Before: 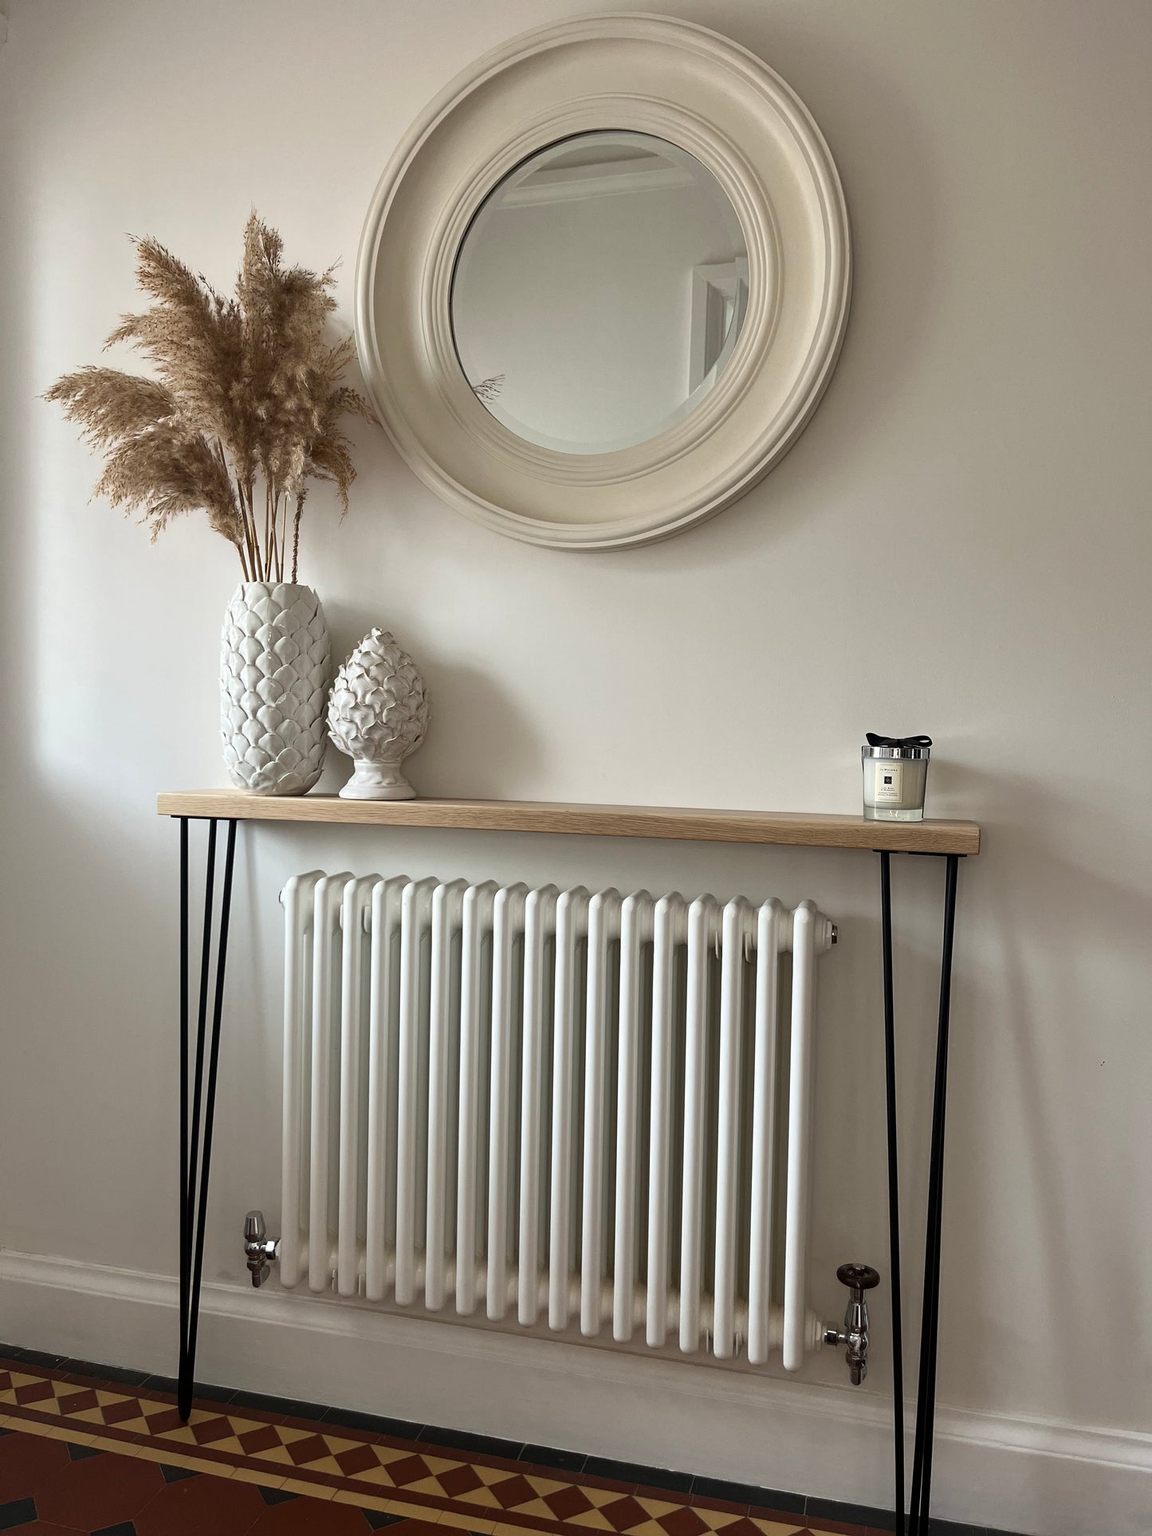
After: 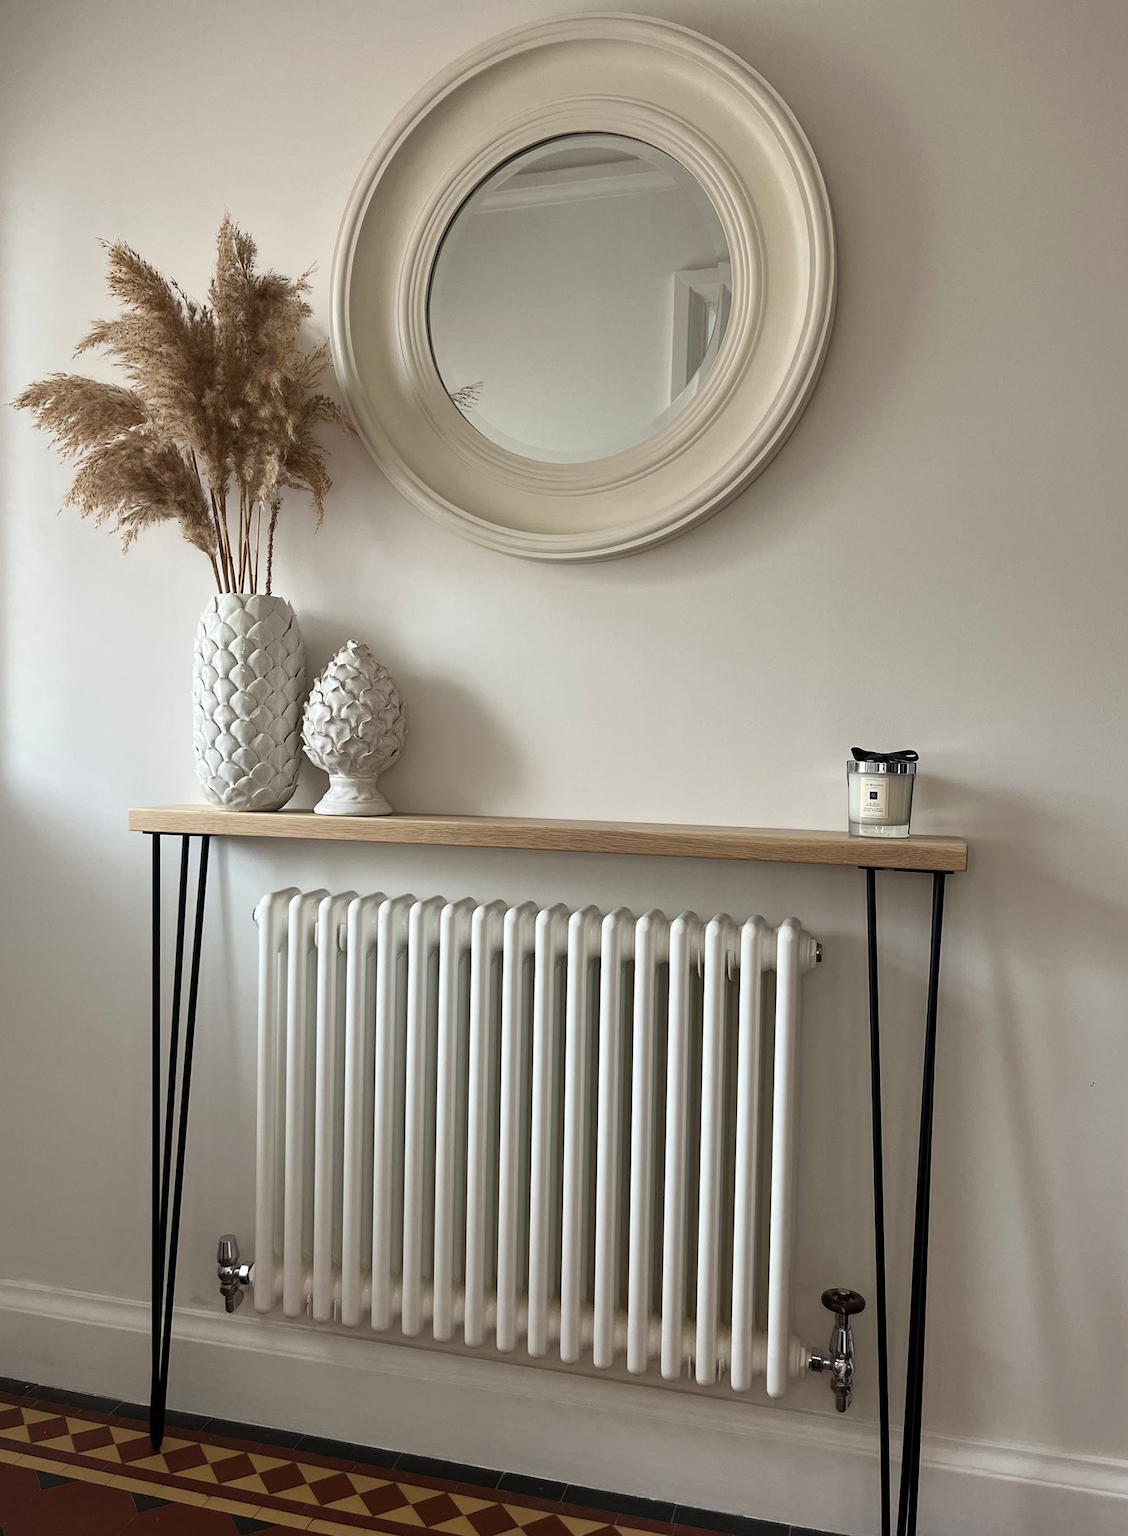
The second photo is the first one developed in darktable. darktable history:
crop and rotate: left 2.751%, right 1.188%, bottom 1.892%
